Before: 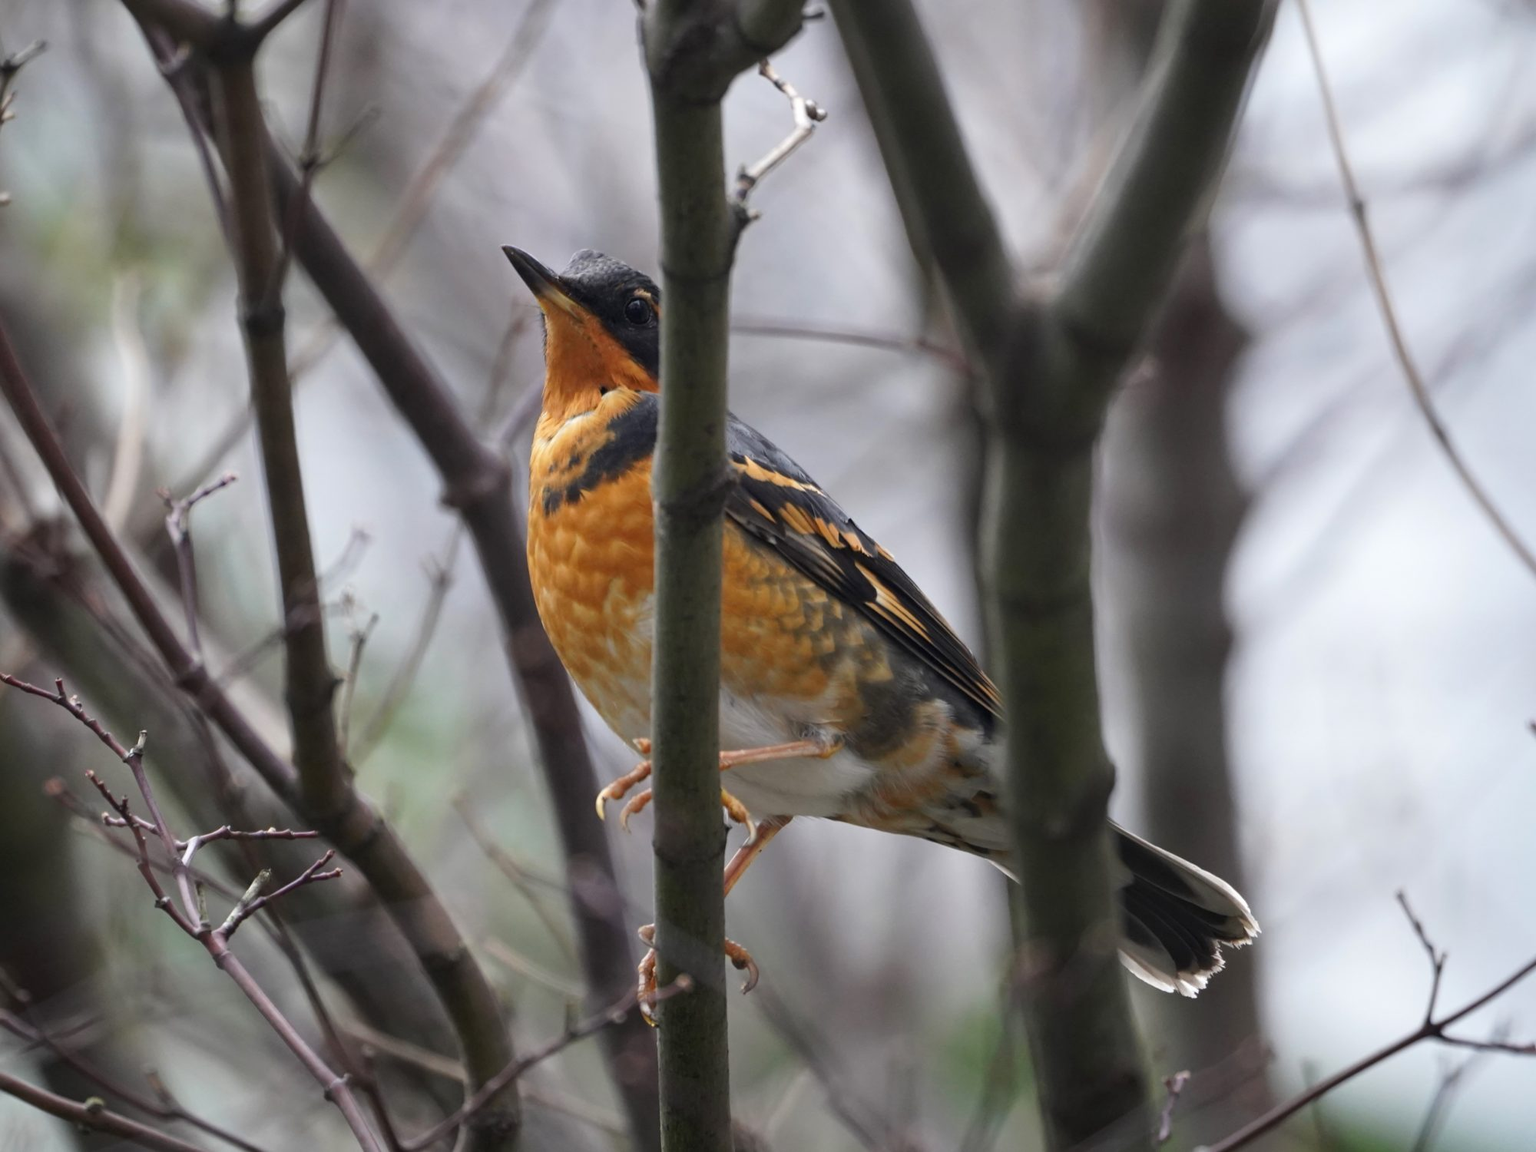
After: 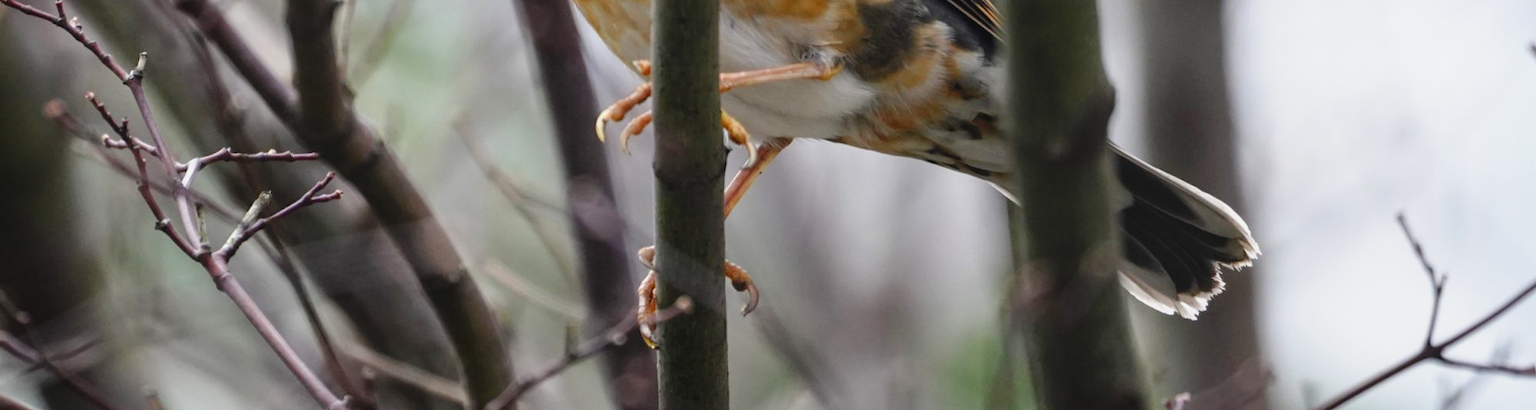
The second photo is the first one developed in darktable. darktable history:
crop and rotate: top 58.896%, bottom 5.482%
tone curve: curves: ch0 [(0.003, 0.029) (0.037, 0.036) (0.149, 0.117) (0.297, 0.318) (0.422, 0.474) (0.531, 0.6) (0.743, 0.809) (0.889, 0.941) (1, 0.98)]; ch1 [(0, 0) (0.305, 0.325) (0.453, 0.437) (0.482, 0.479) (0.501, 0.5) (0.506, 0.503) (0.564, 0.578) (0.587, 0.625) (0.666, 0.727) (1, 1)]; ch2 [(0, 0) (0.323, 0.277) (0.408, 0.399) (0.45, 0.48) (0.499, 0.502) (0.512, 0.523) (0.57, 0.595) (0.653, 0.671) (0.768, 0.744) (1, 1)], preserve colors none
local contrast: detail 109%
